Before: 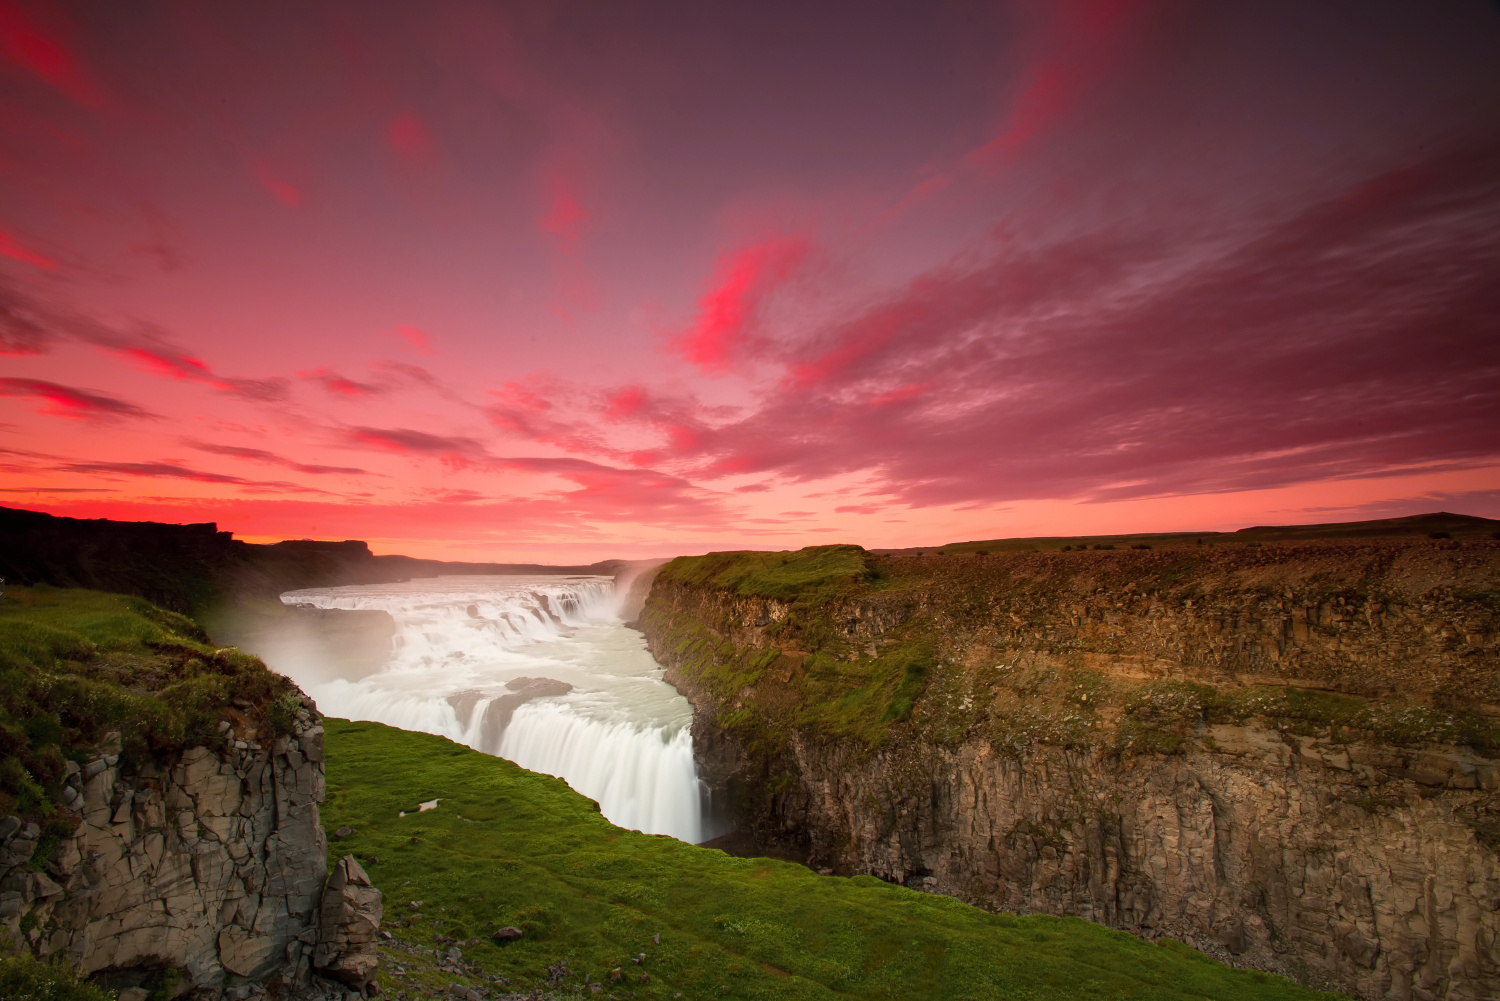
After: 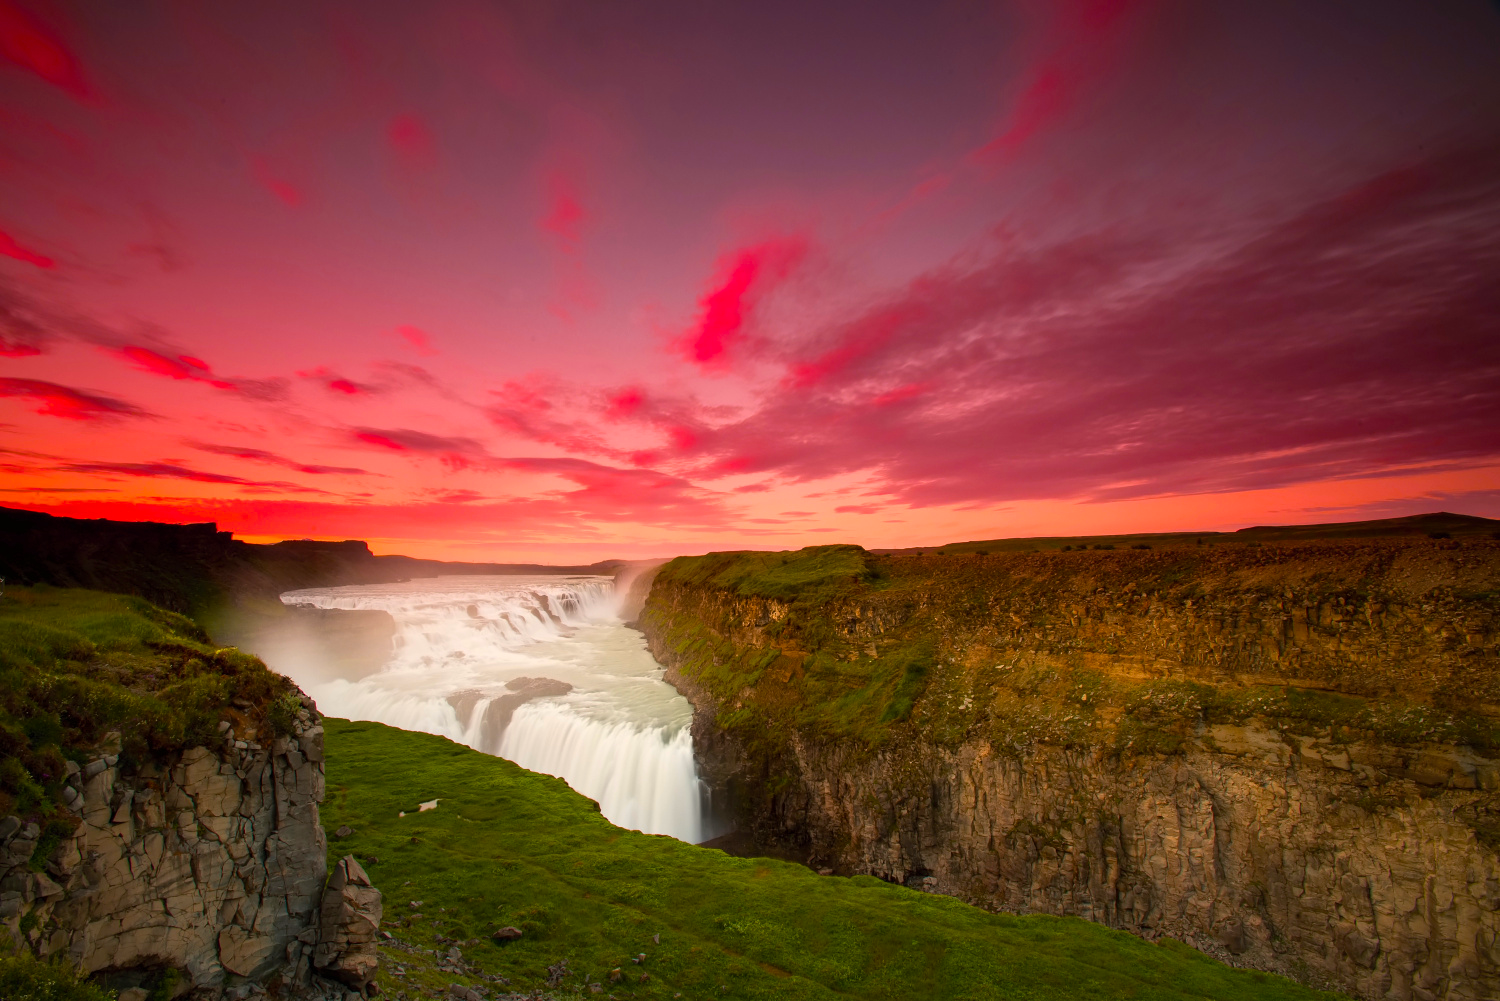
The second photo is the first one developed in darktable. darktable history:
color balance rgb: power › hue 329.02°, highlights gain › chroma 1.129%, highlights gain › hue 60.19°, perceptual saturation grading › global saturation 24.989%, global vibrance 20%
